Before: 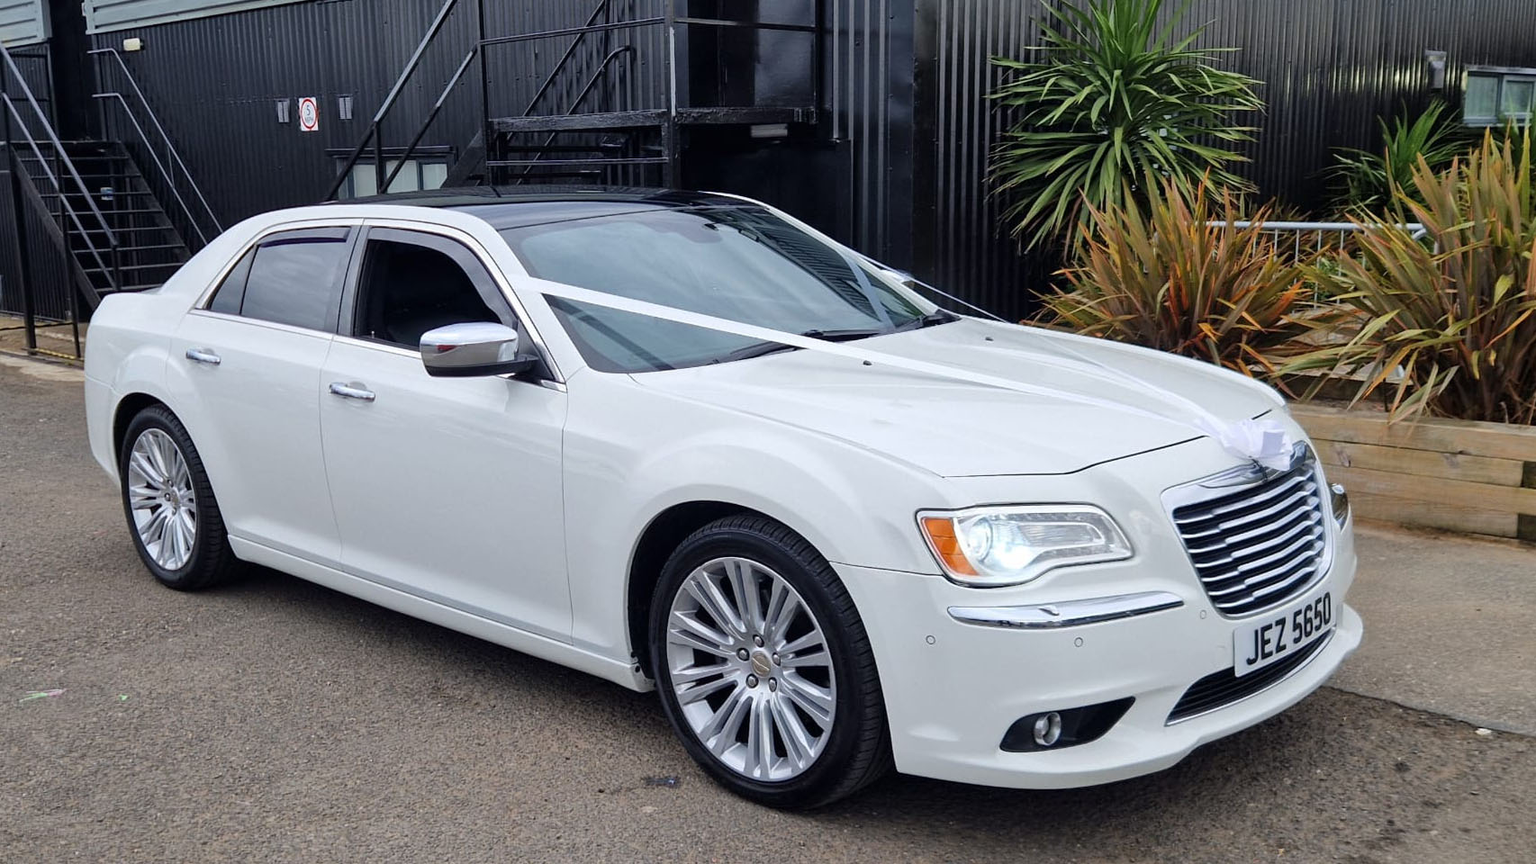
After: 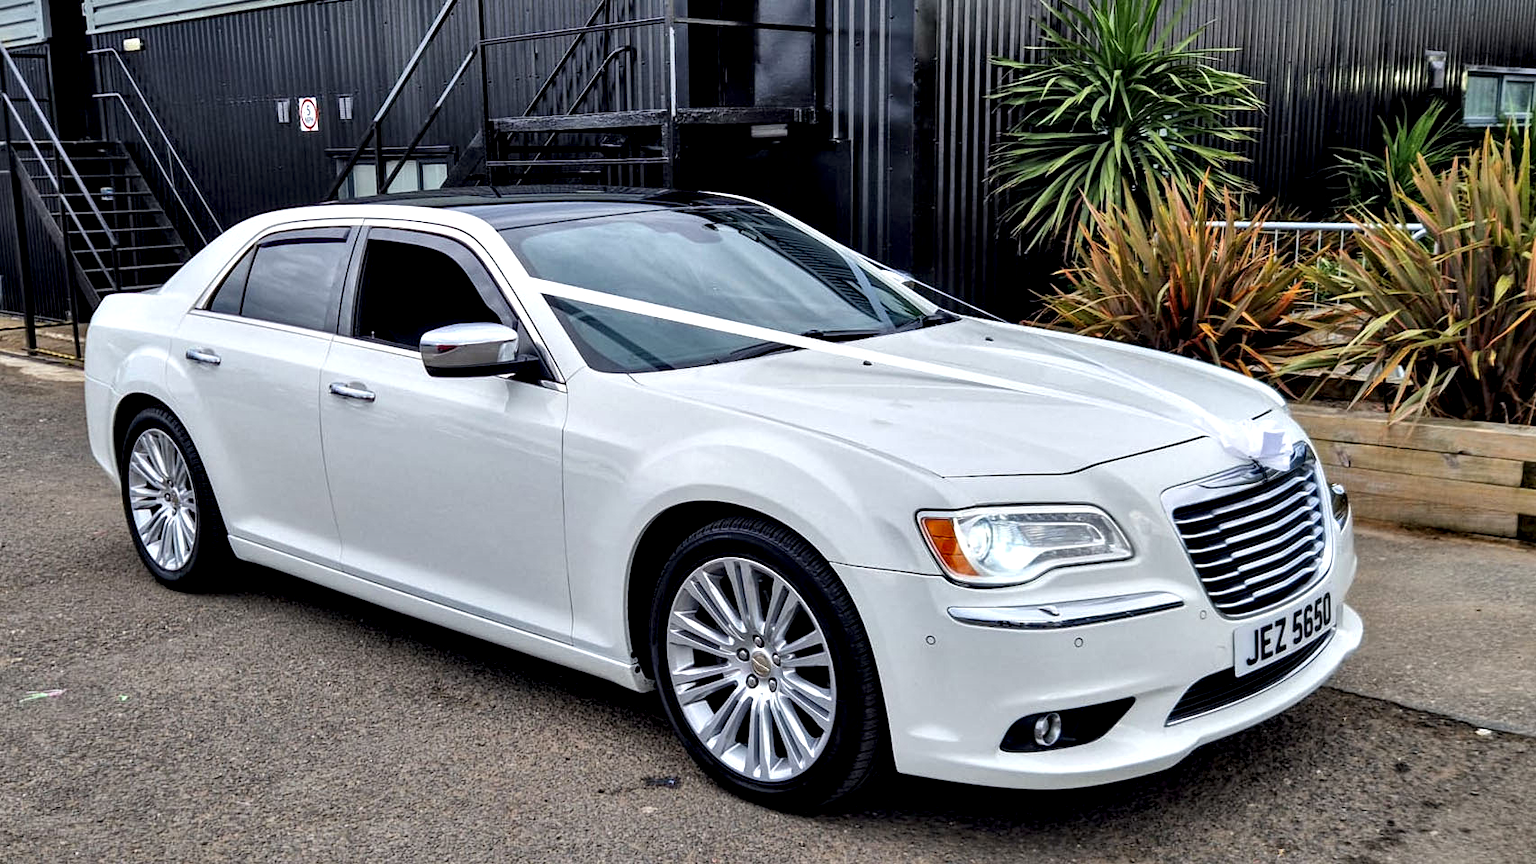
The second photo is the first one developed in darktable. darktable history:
contrast equalizer: octaves 7, y [[0.6 ×6], [0.55 ×6], [0 ×6], [0 ×6], [0 ×6]]
local contrast: on, module defaults
